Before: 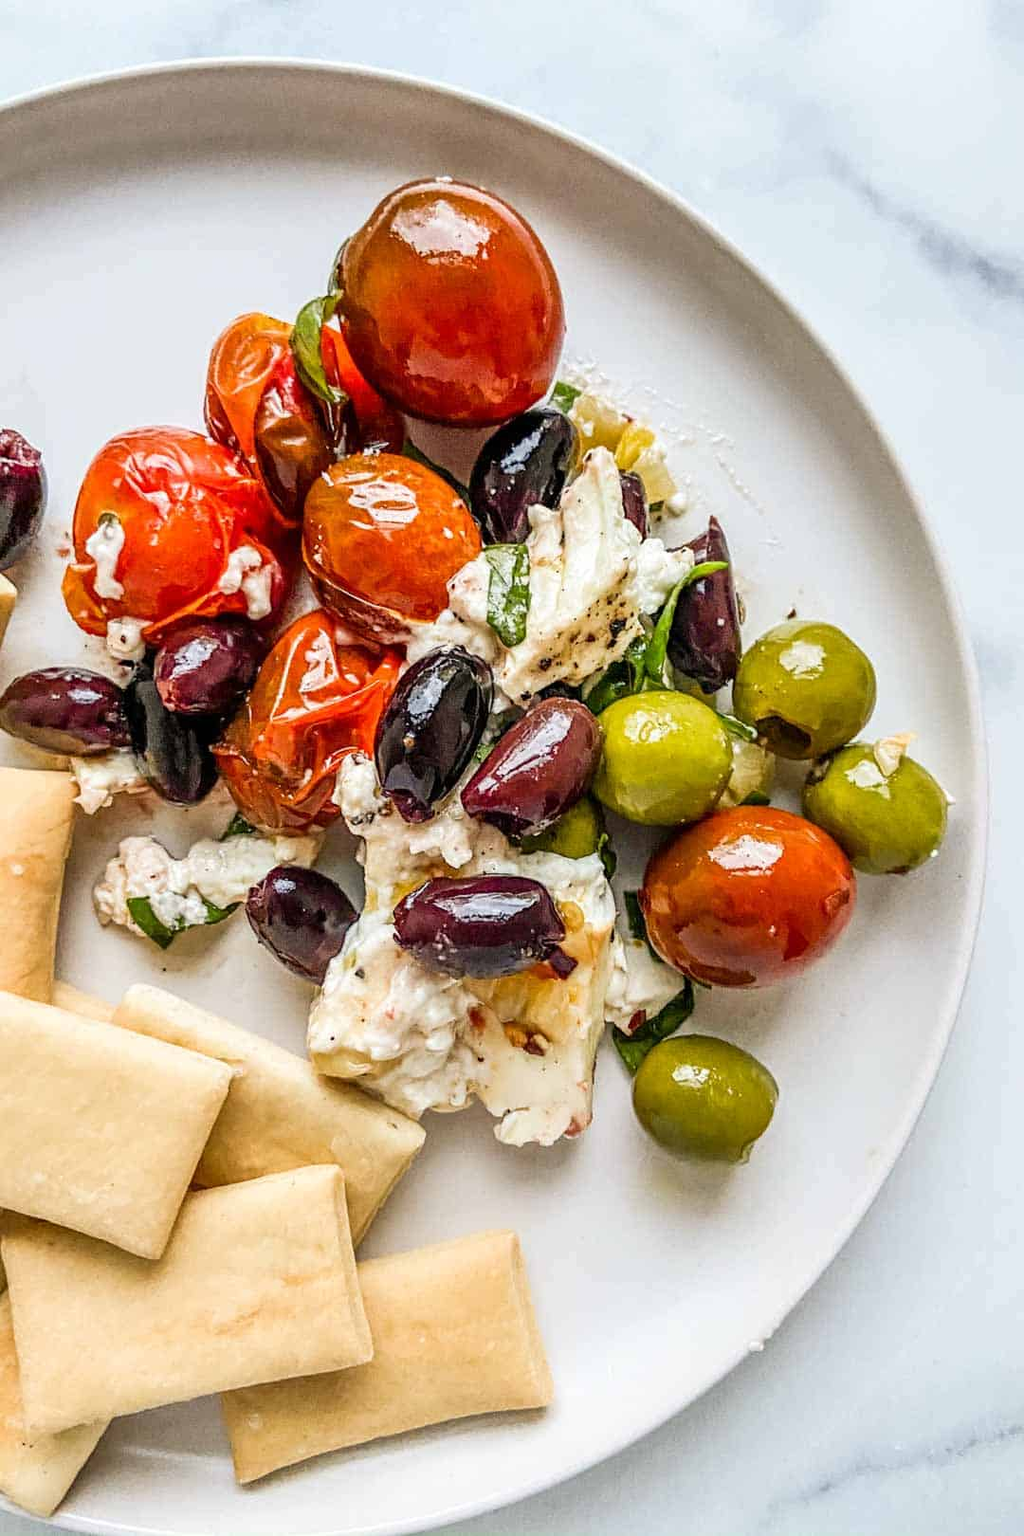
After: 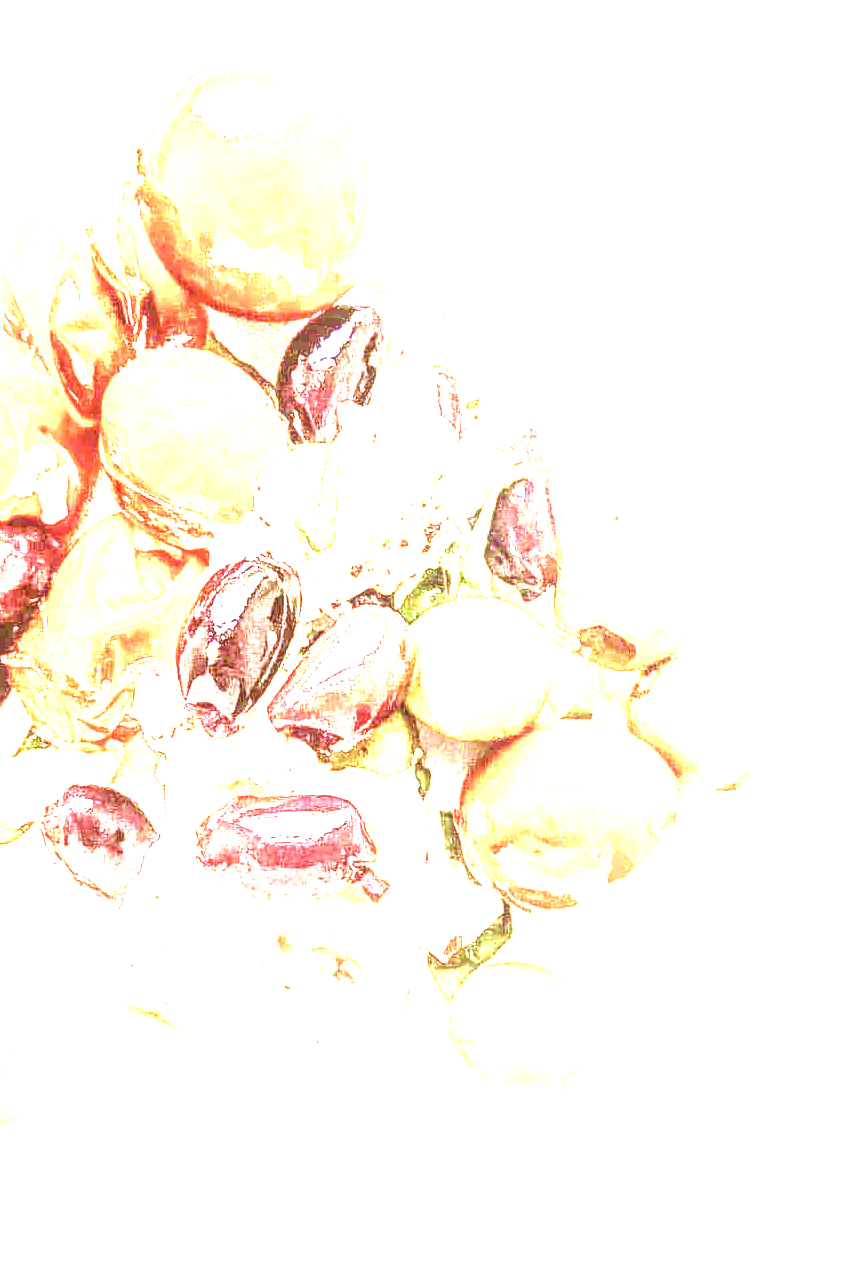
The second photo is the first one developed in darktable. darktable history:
exposure: black level correction 0, exposure 3.905 EV, compensate highlight preservation false
local contrast: on, module defaults
color correction: highlights a* 9.21, highlights b* 8.7, shadows a* 39.61, shadows b* 39.21, saturation 0.817
velvia: strength 24.49%
tone equalizer: mask exposure compensation -0.511 EV
crop and rotate: left 20.28%, top 8.066%, right 0.326%, bottom 13.327%
